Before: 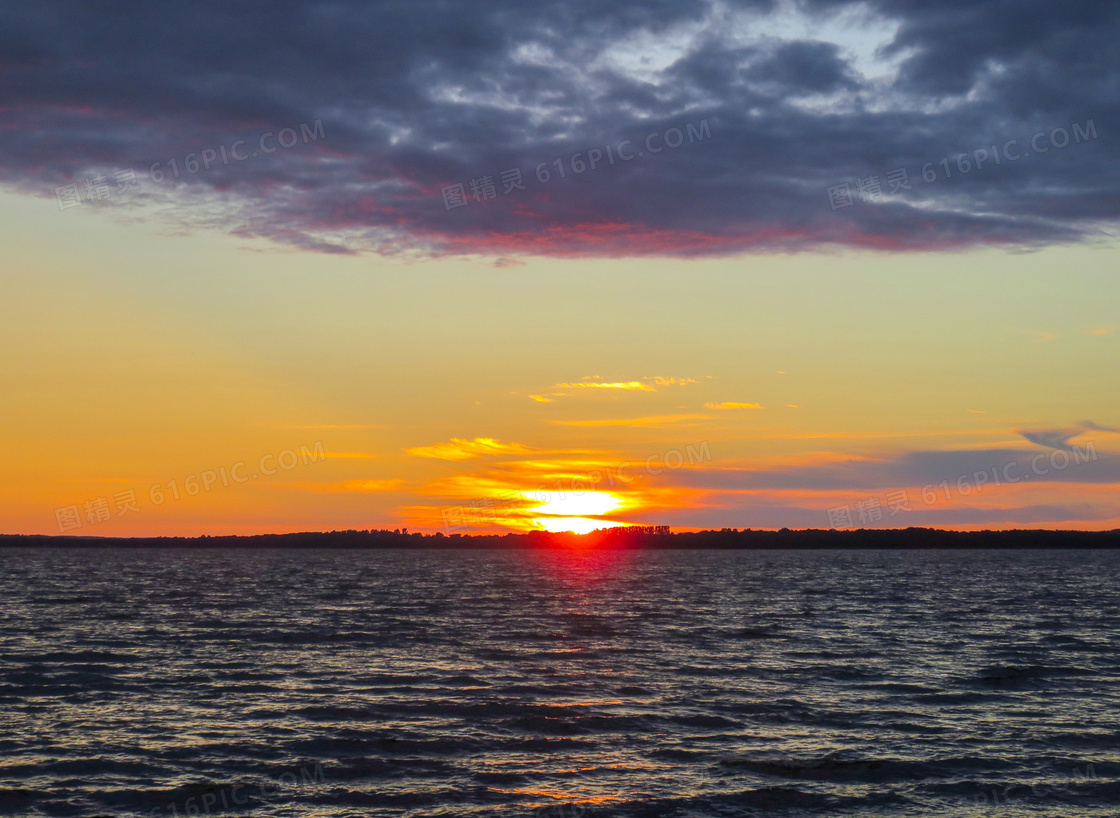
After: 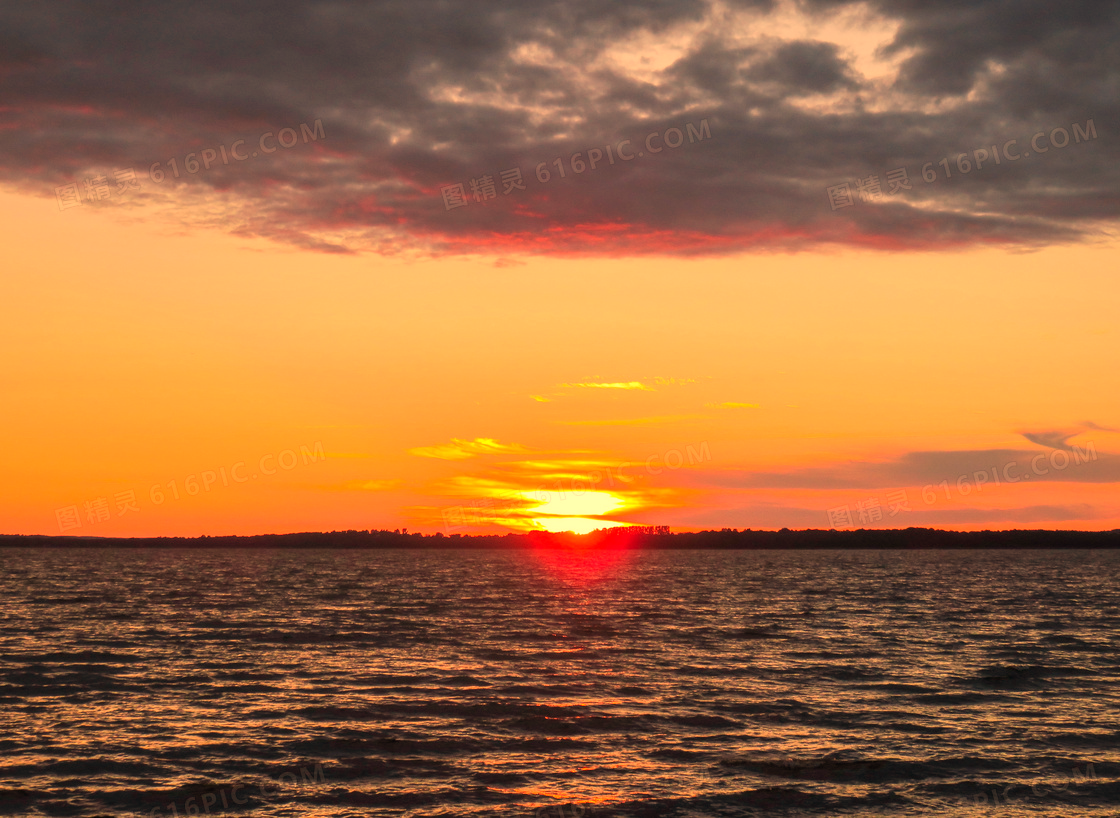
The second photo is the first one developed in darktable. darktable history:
white balance: red 1.467, blue 0.684
base curve: preserve colors none
